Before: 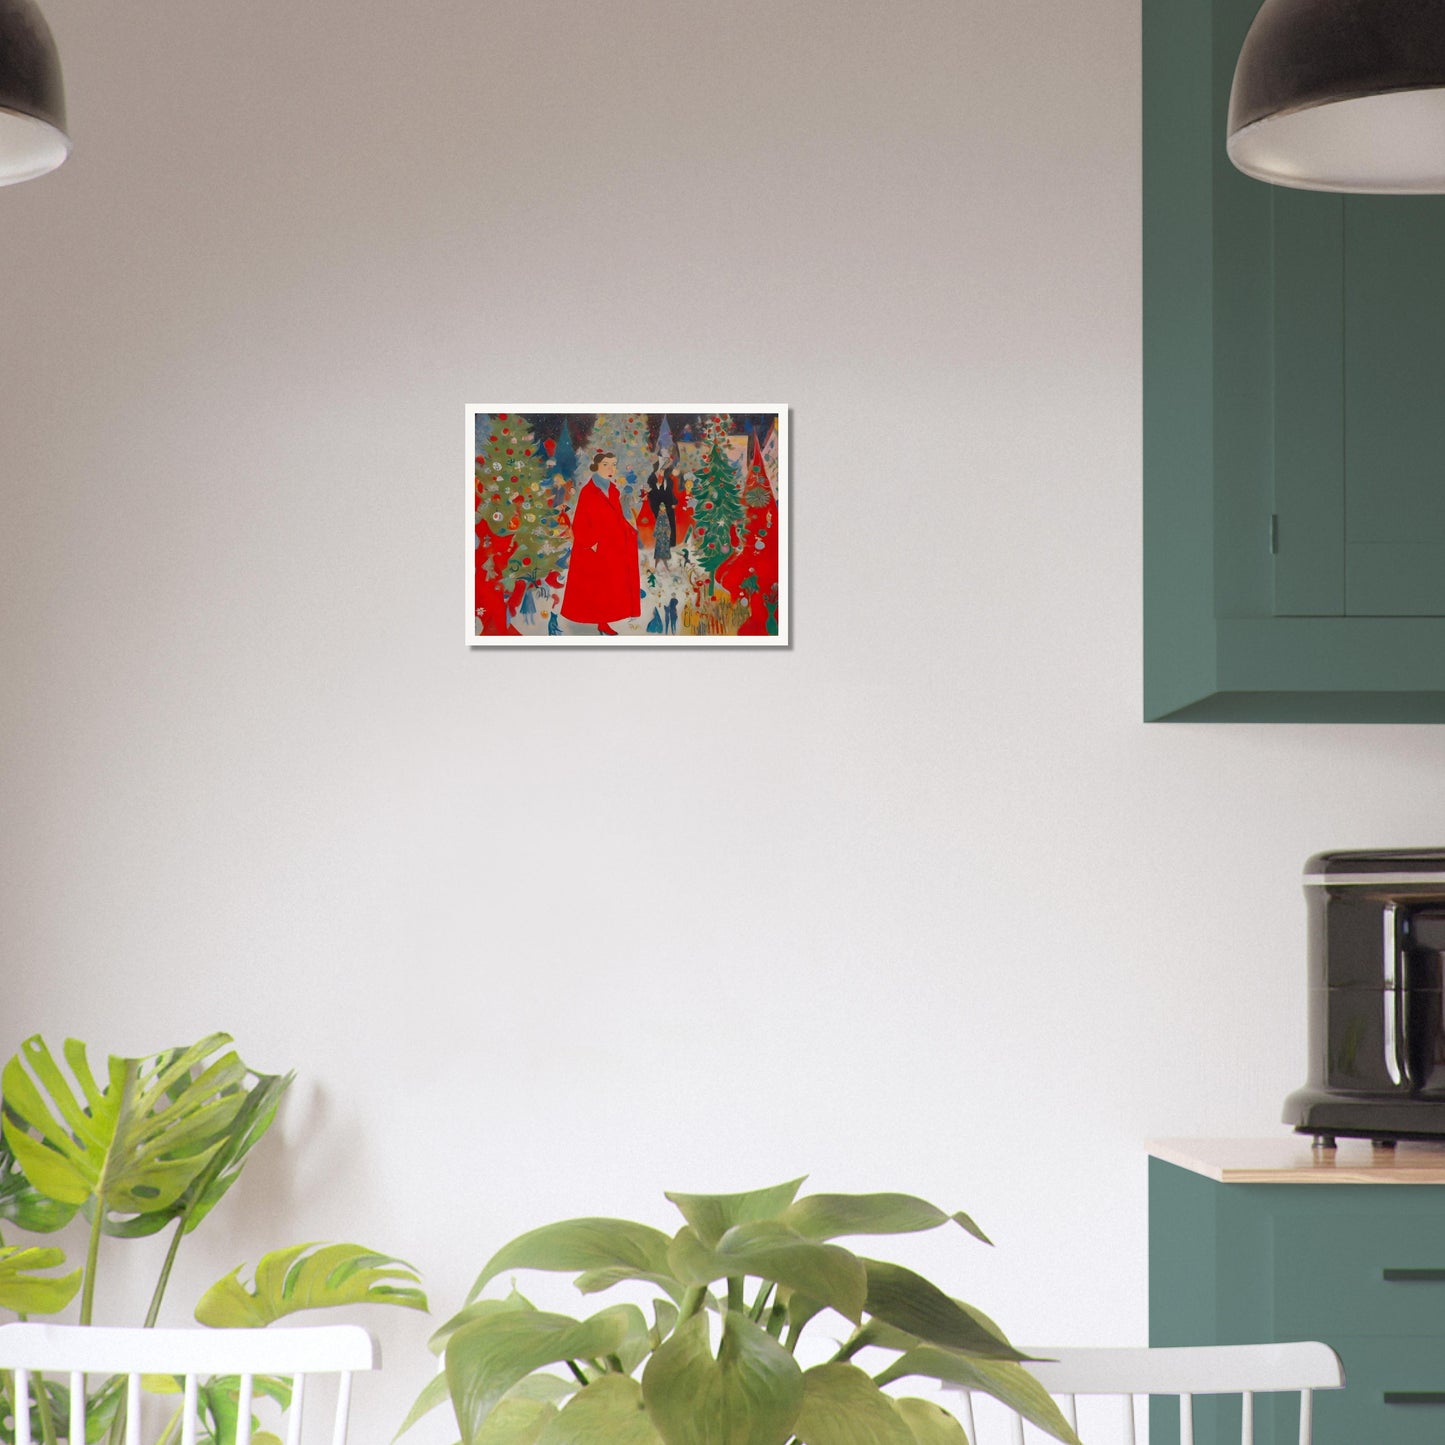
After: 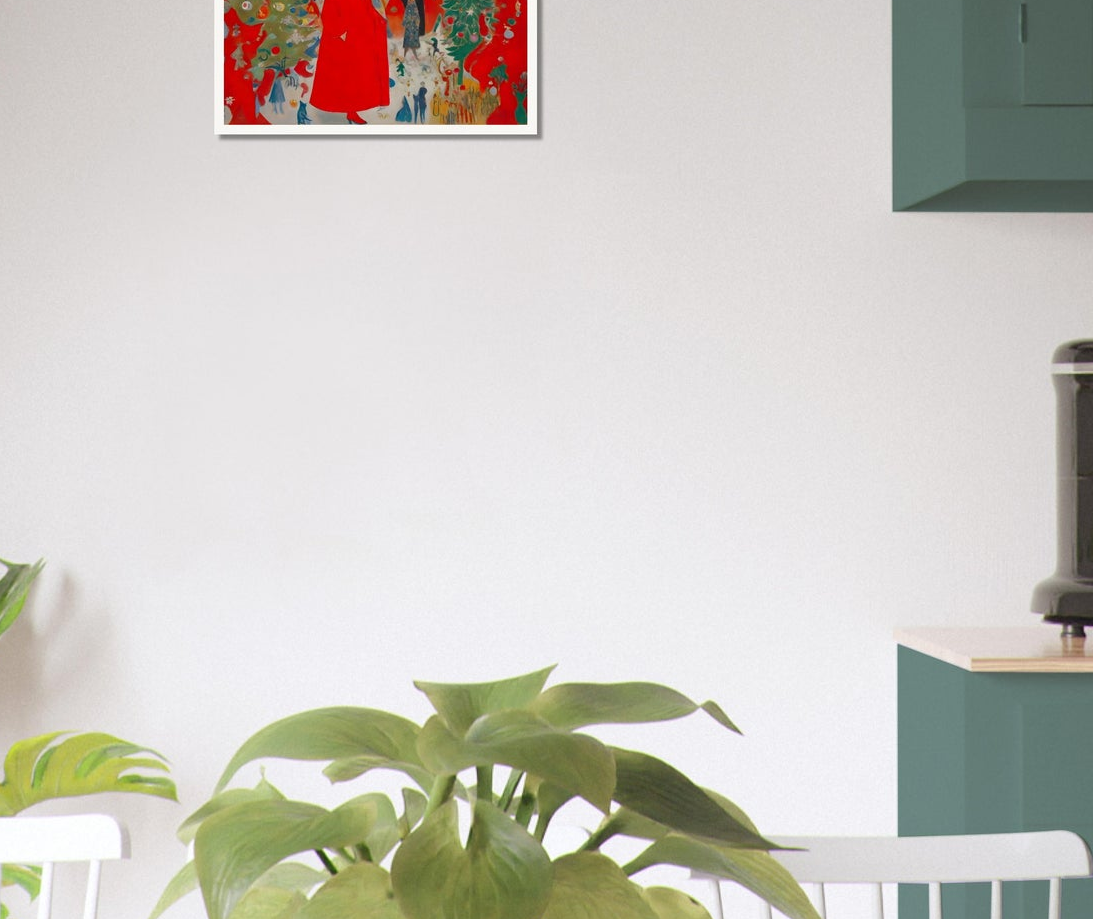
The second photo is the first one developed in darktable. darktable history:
crop and rotate: left 17.401%, top 35.398%, right 6.945%, bottom 0.985%
